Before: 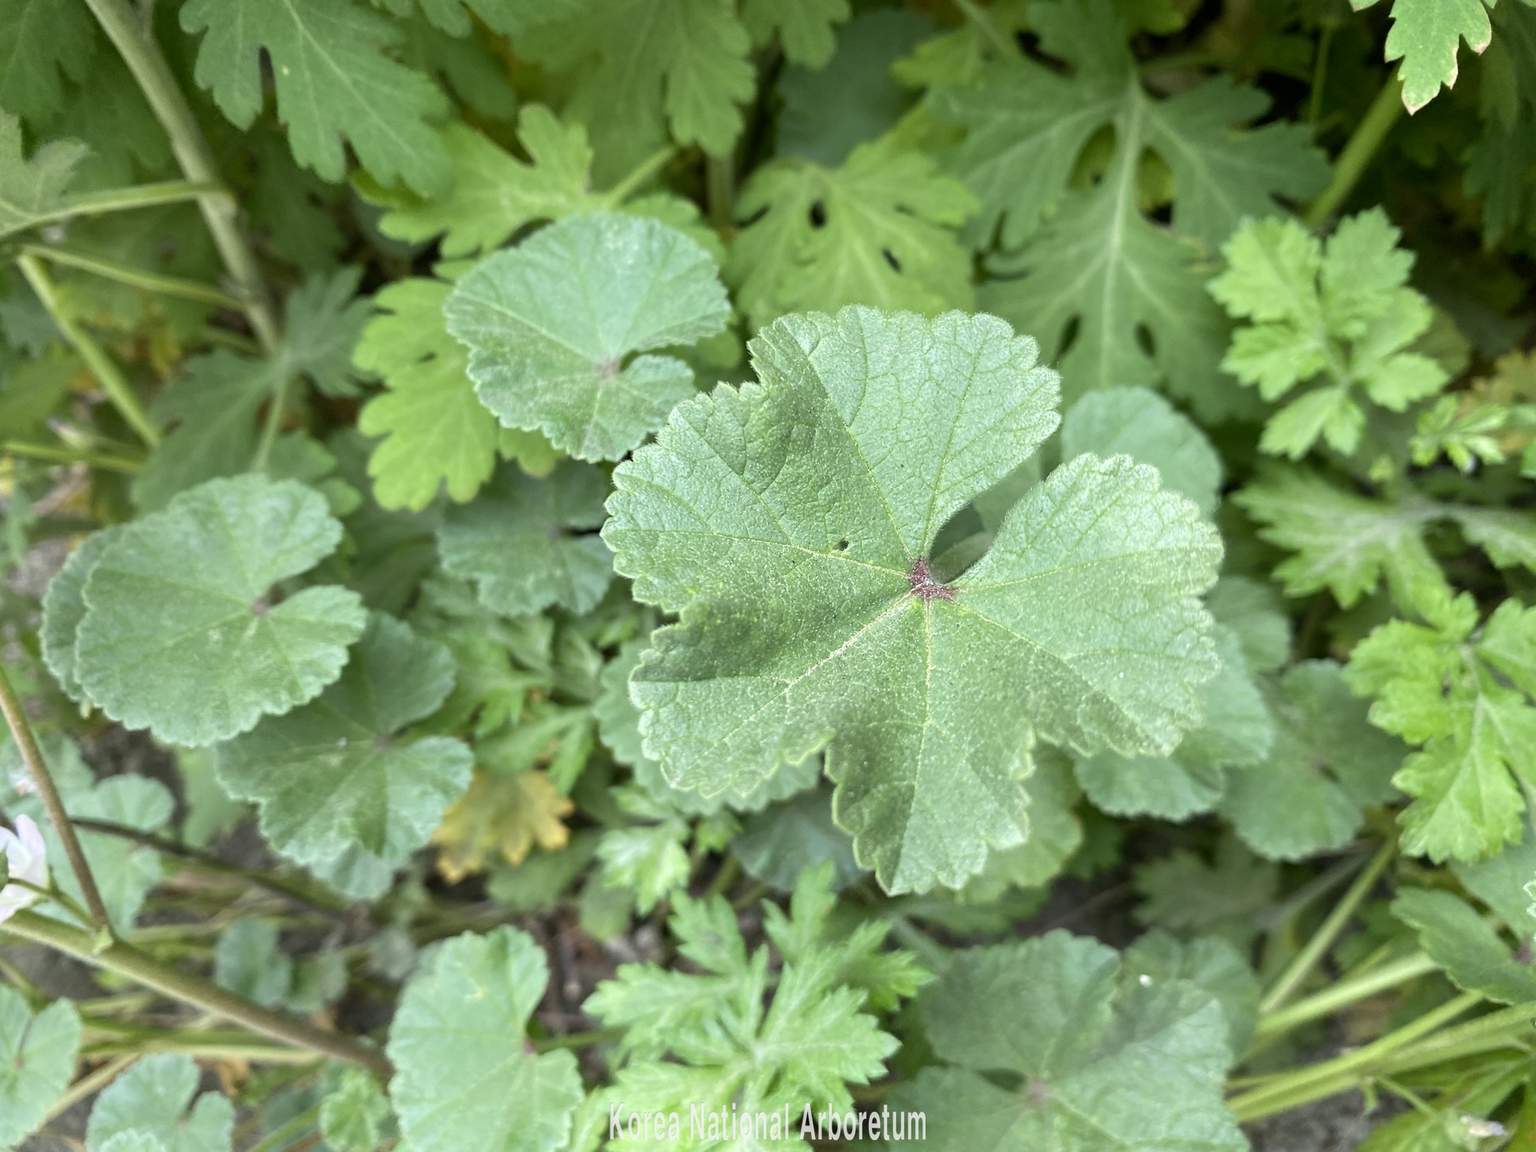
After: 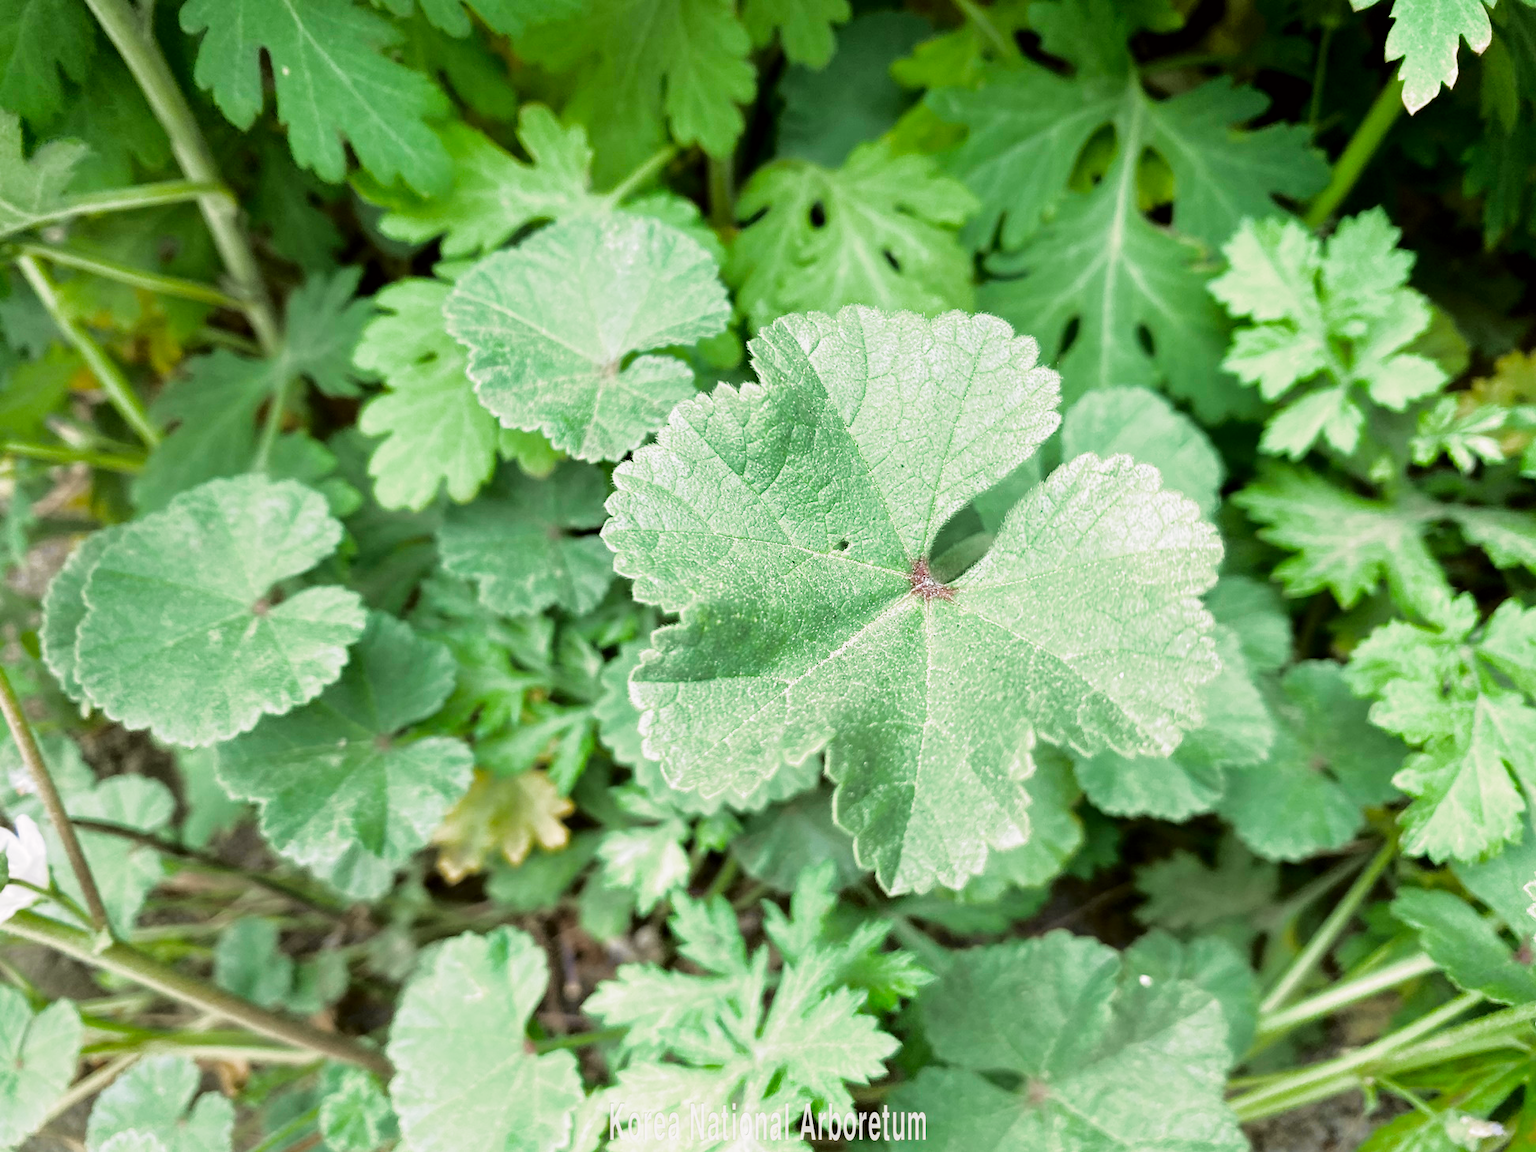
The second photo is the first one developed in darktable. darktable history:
tone curve: curves: ch0 [(0.024, 0) (0.075, 0.034) (0.145, 0.098) (0.257, 0.259) (0.408, 0.45) (0.611, 0.64) (0.81, 0.857) (1, 1)]; ch1 [(0, 0) (0.287, 0.198) (0.501, 0.506) (0.56, 0.57) (0.712, 0.777) (0.976, 0.992)]; ch2 [(0, 0) (0.5, 0.5) (0.523, 0.552) (0.59, 0.603) (0.681, 0.754) (1, 1)], color space Lab, independent channels, preserve colors none
filmic rgb: black relative exposure -7.99 EV, white relative exposure 2.46 EV, hardness 6.32, color science v5 (2021), iterations of high-quality reconstruction 0, contrast in shadows safe, contrast in highlights safe
